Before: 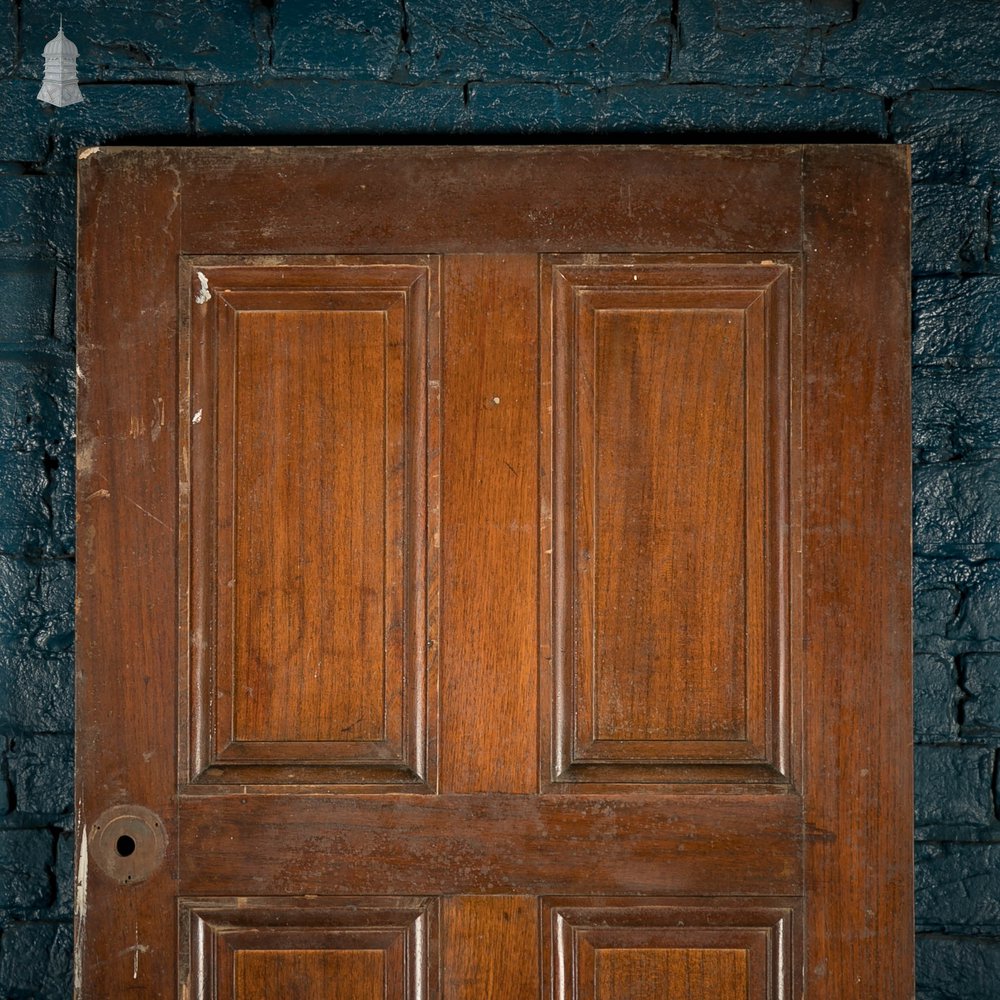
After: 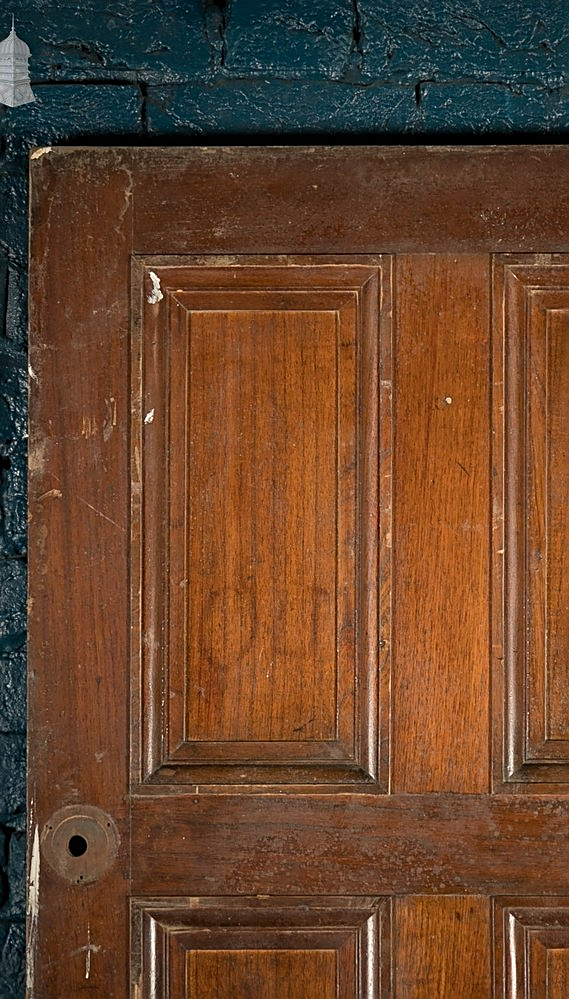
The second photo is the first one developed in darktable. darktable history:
sharpen: on, module defaults
crop: left 4.805%, right 38.224%
